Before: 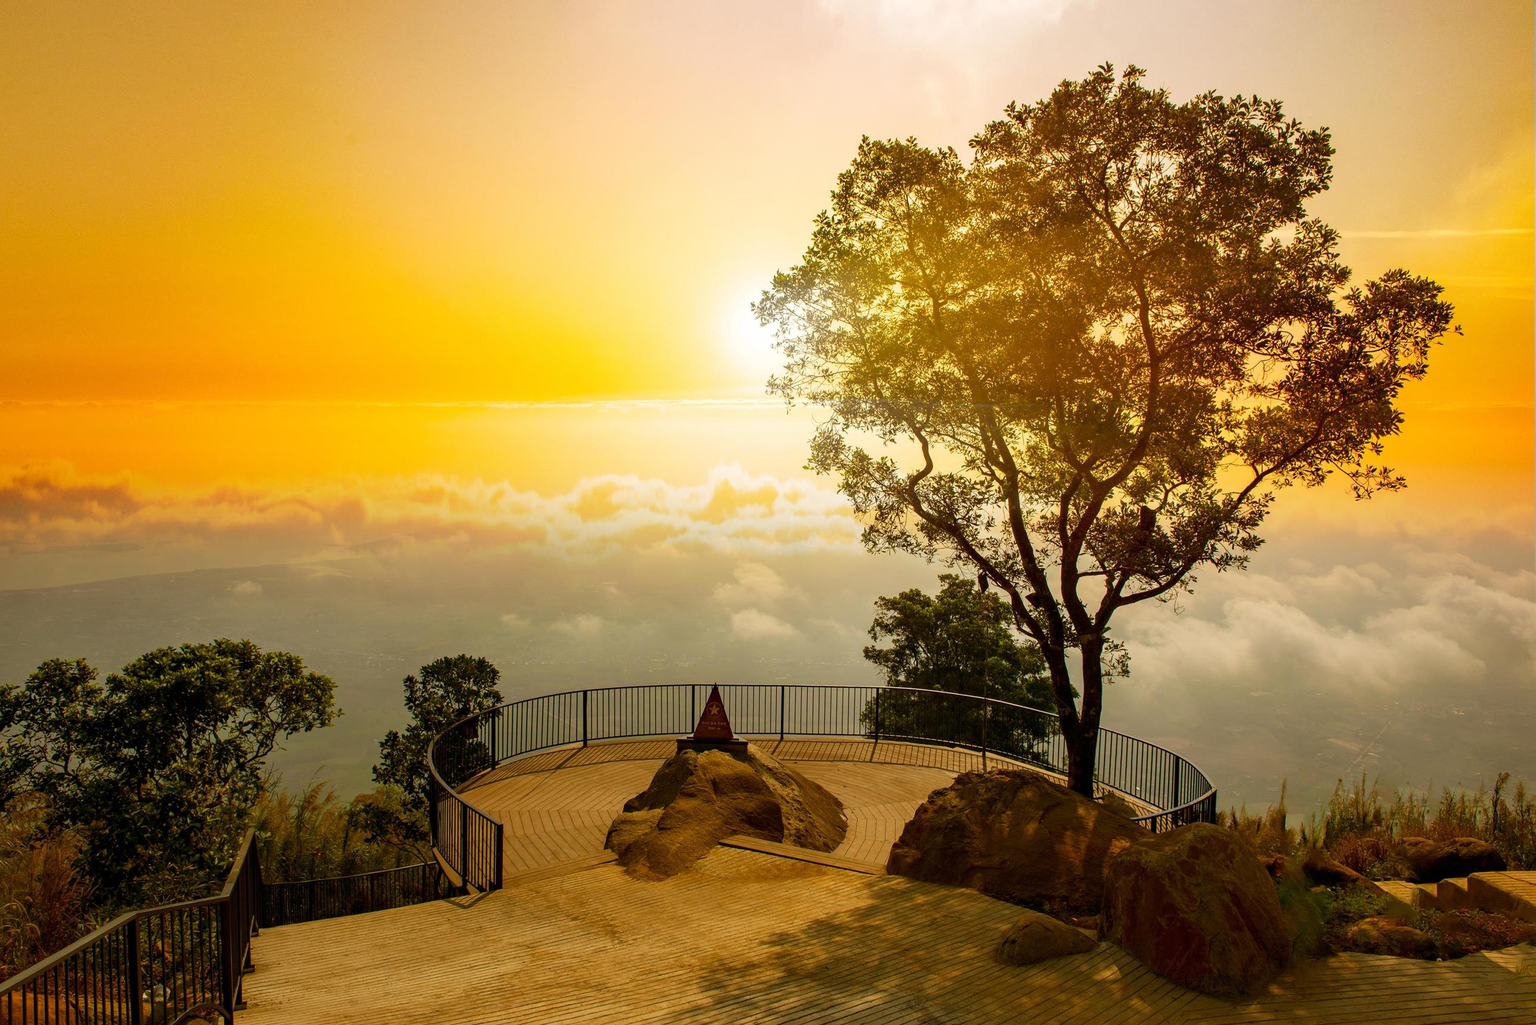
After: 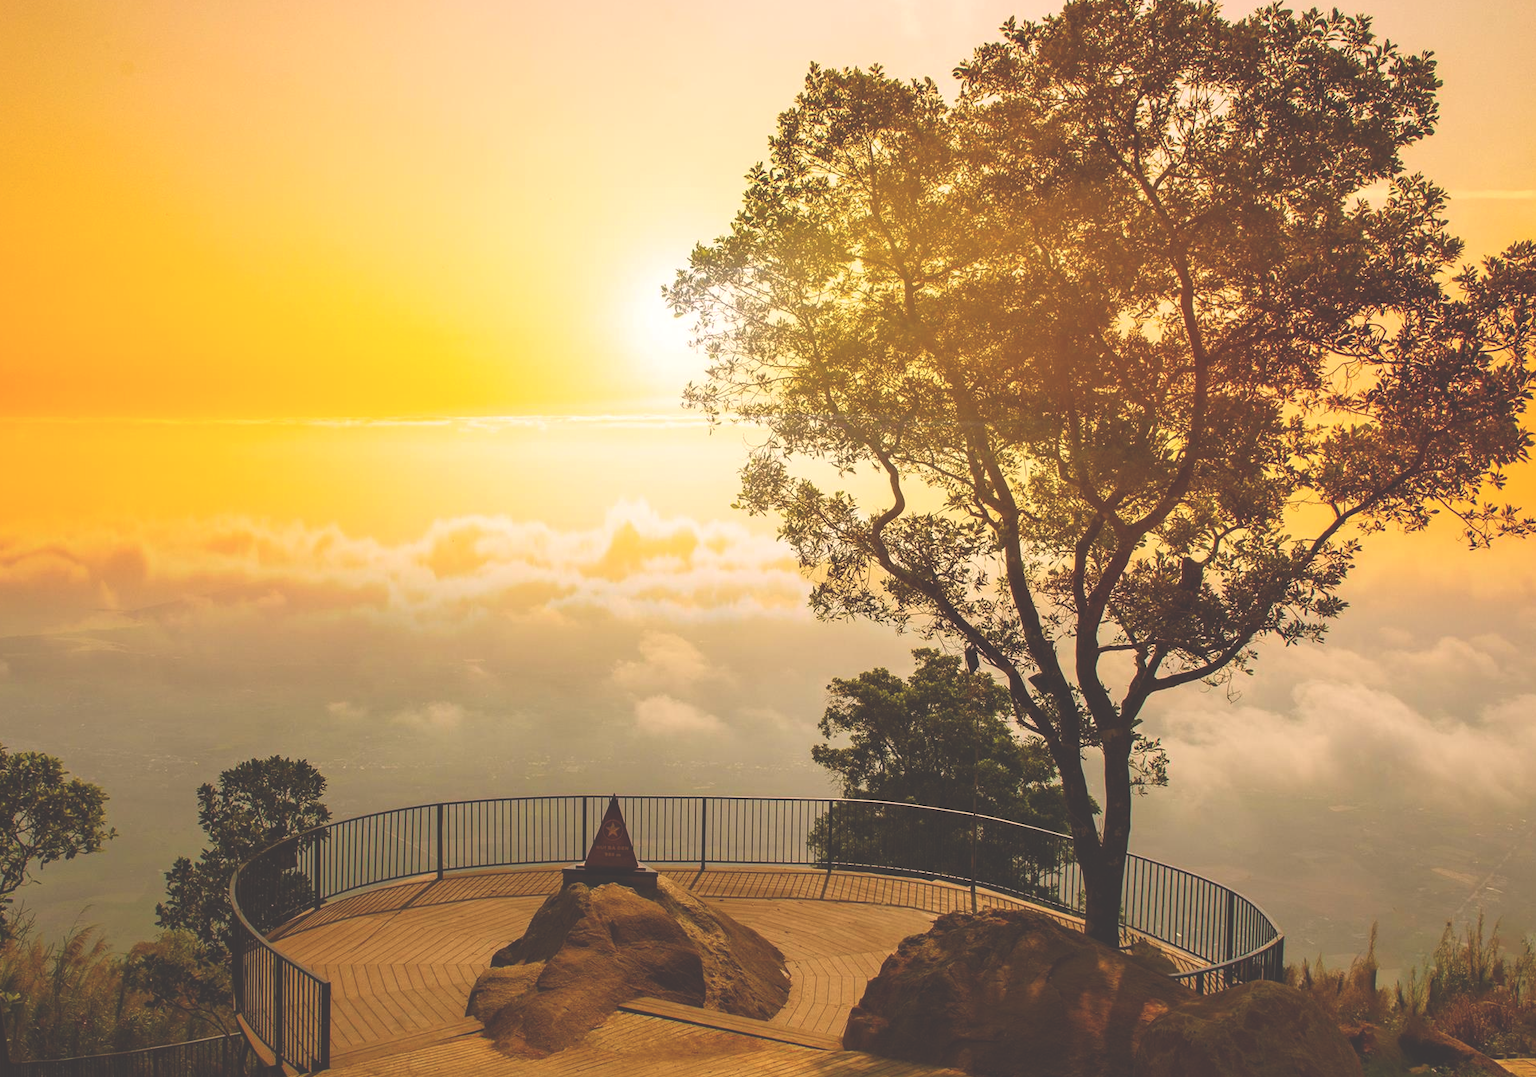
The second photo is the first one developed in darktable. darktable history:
color correction: highlights a* 7.23, highlights b* 3.99
crop: left 16.687%, top 8.698%, right 8.433%, bottom 12.624%
exposure: black level correction -0.039, exposure 0.064 EV, compensate highlight preservation false
